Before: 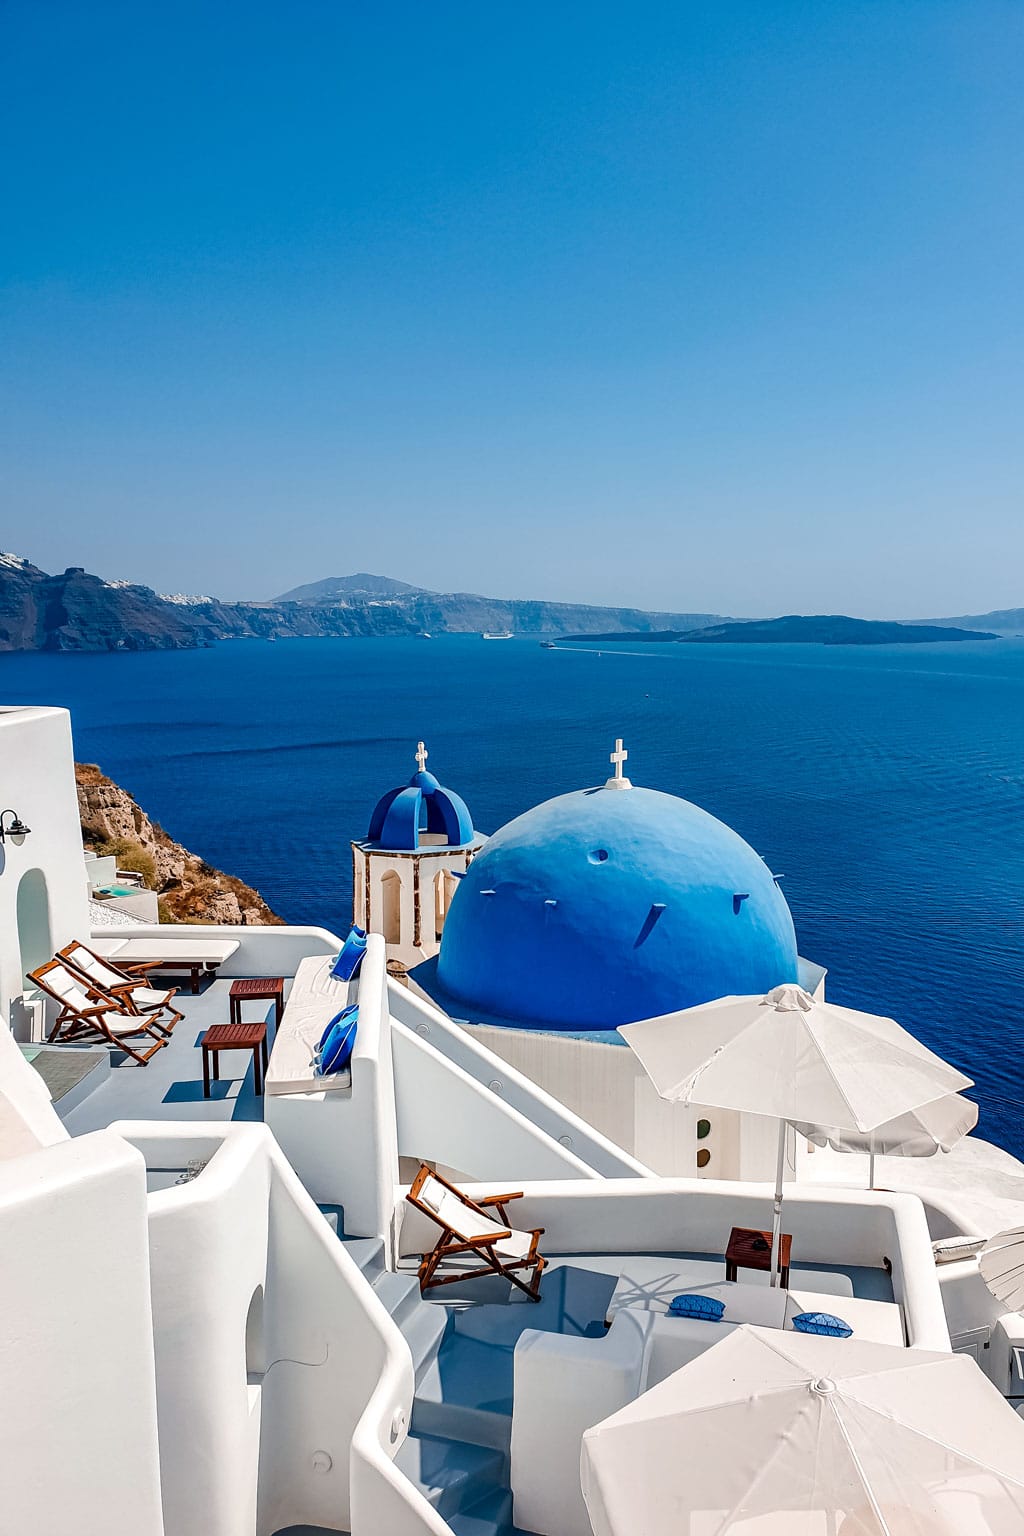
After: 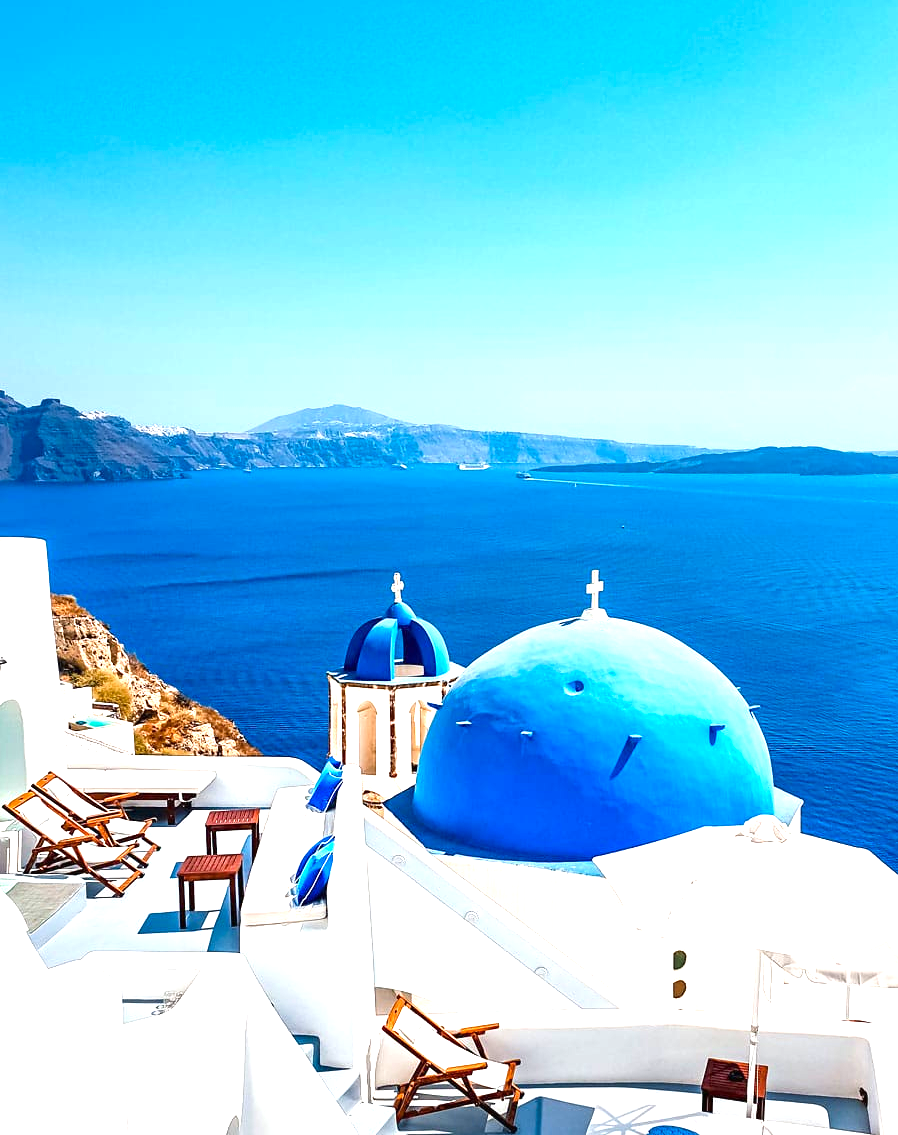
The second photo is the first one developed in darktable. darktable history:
color balance rgb: perceptual saturation grading › global saturation 14.984%
crop and rotate: left 2.432%, top 11.058%, right 9.79%, bottom 15.015%
exposure: black level correction 0, exposure 1.348 EV, compensate highlight preservation false
